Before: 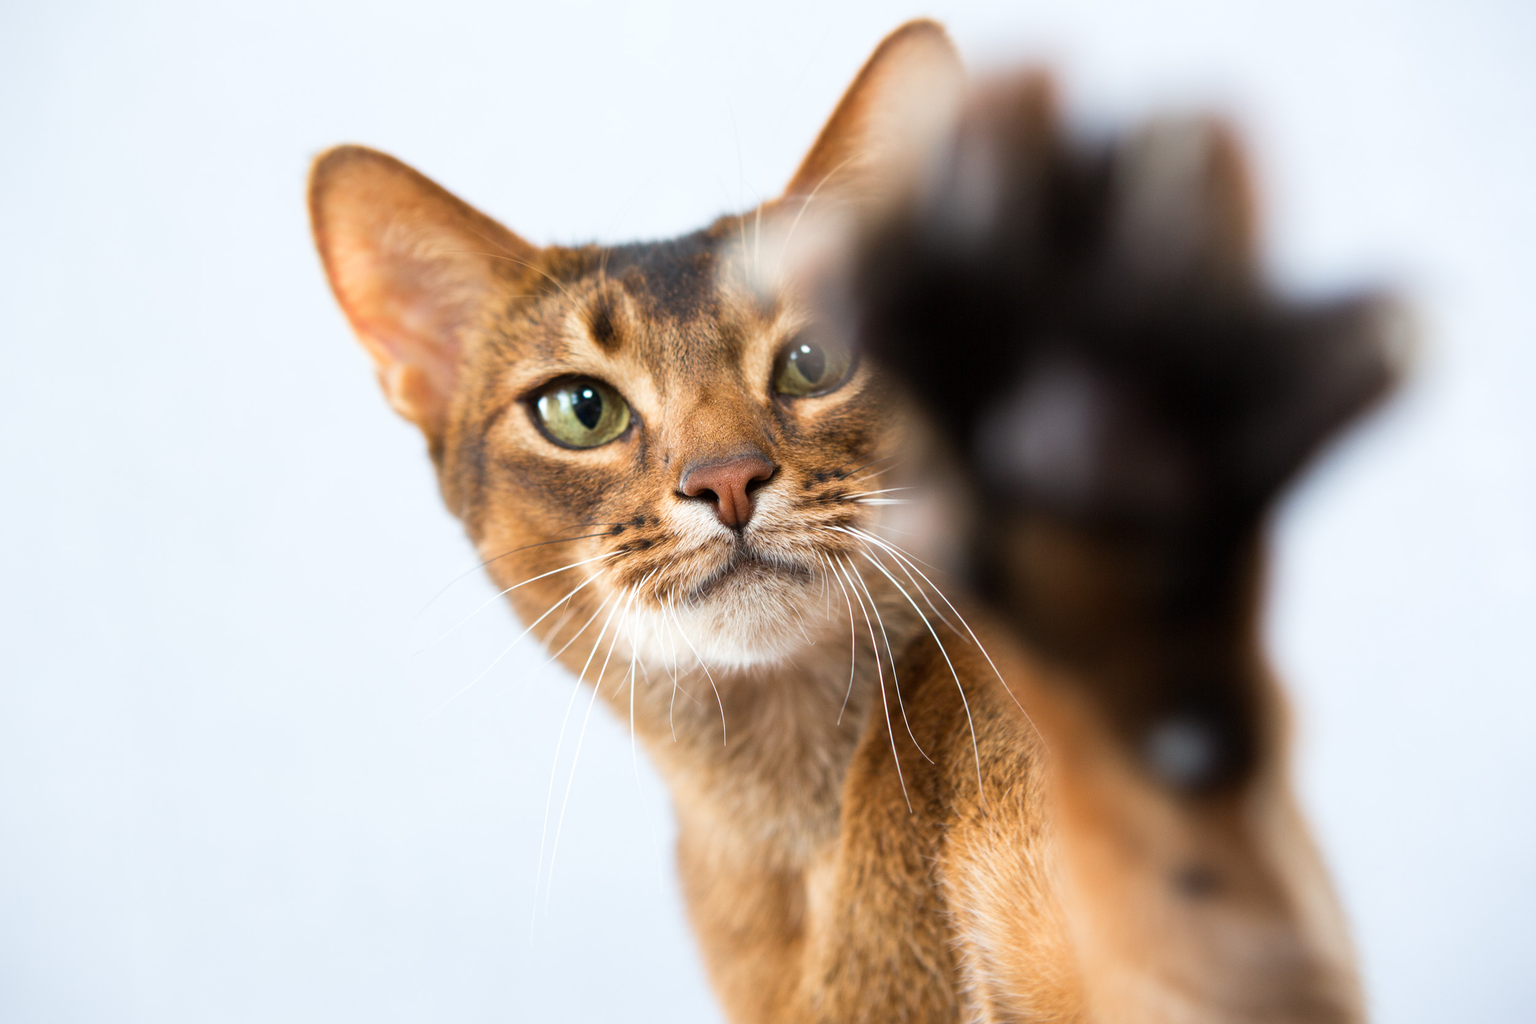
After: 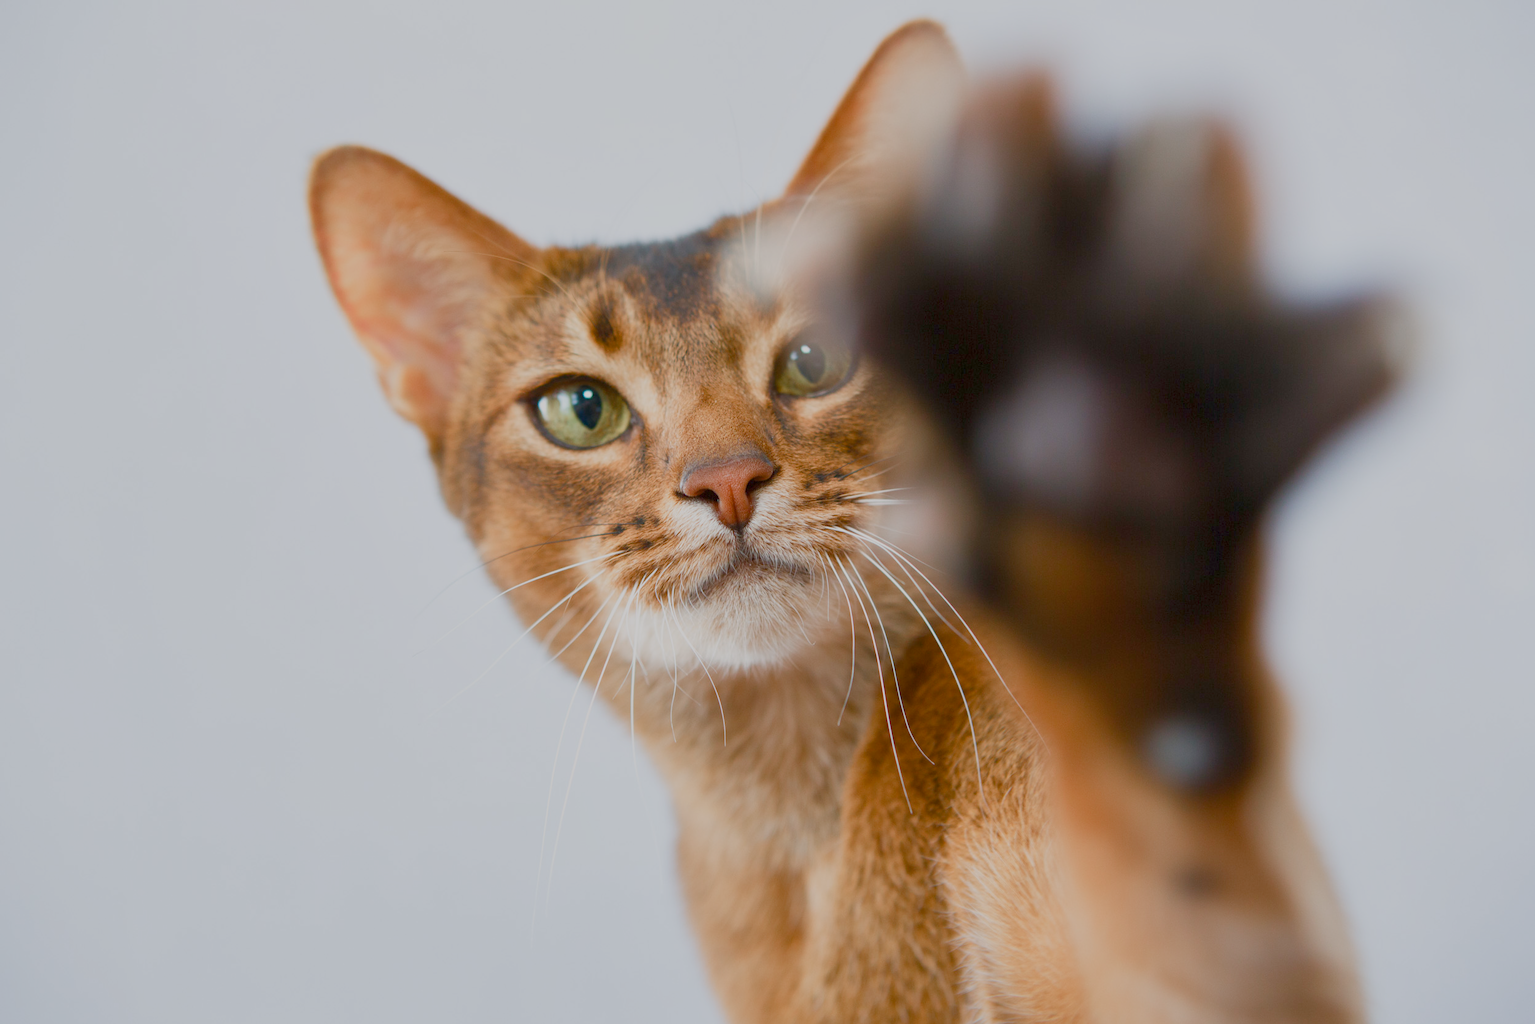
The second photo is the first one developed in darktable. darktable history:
color balance rgb: shadows lift › chroma 1%, shadows lift › hue 113°, highlights gain › chroma 0.2%, highlights gain › hue 333°, perceptual saturation grading › global saturation 20%, perceptual saturation grading › highlights -50%, perceptual saturation grading › shadows 25%, contrast -30%
shadows and highlights: shadows 25, highlights -25
